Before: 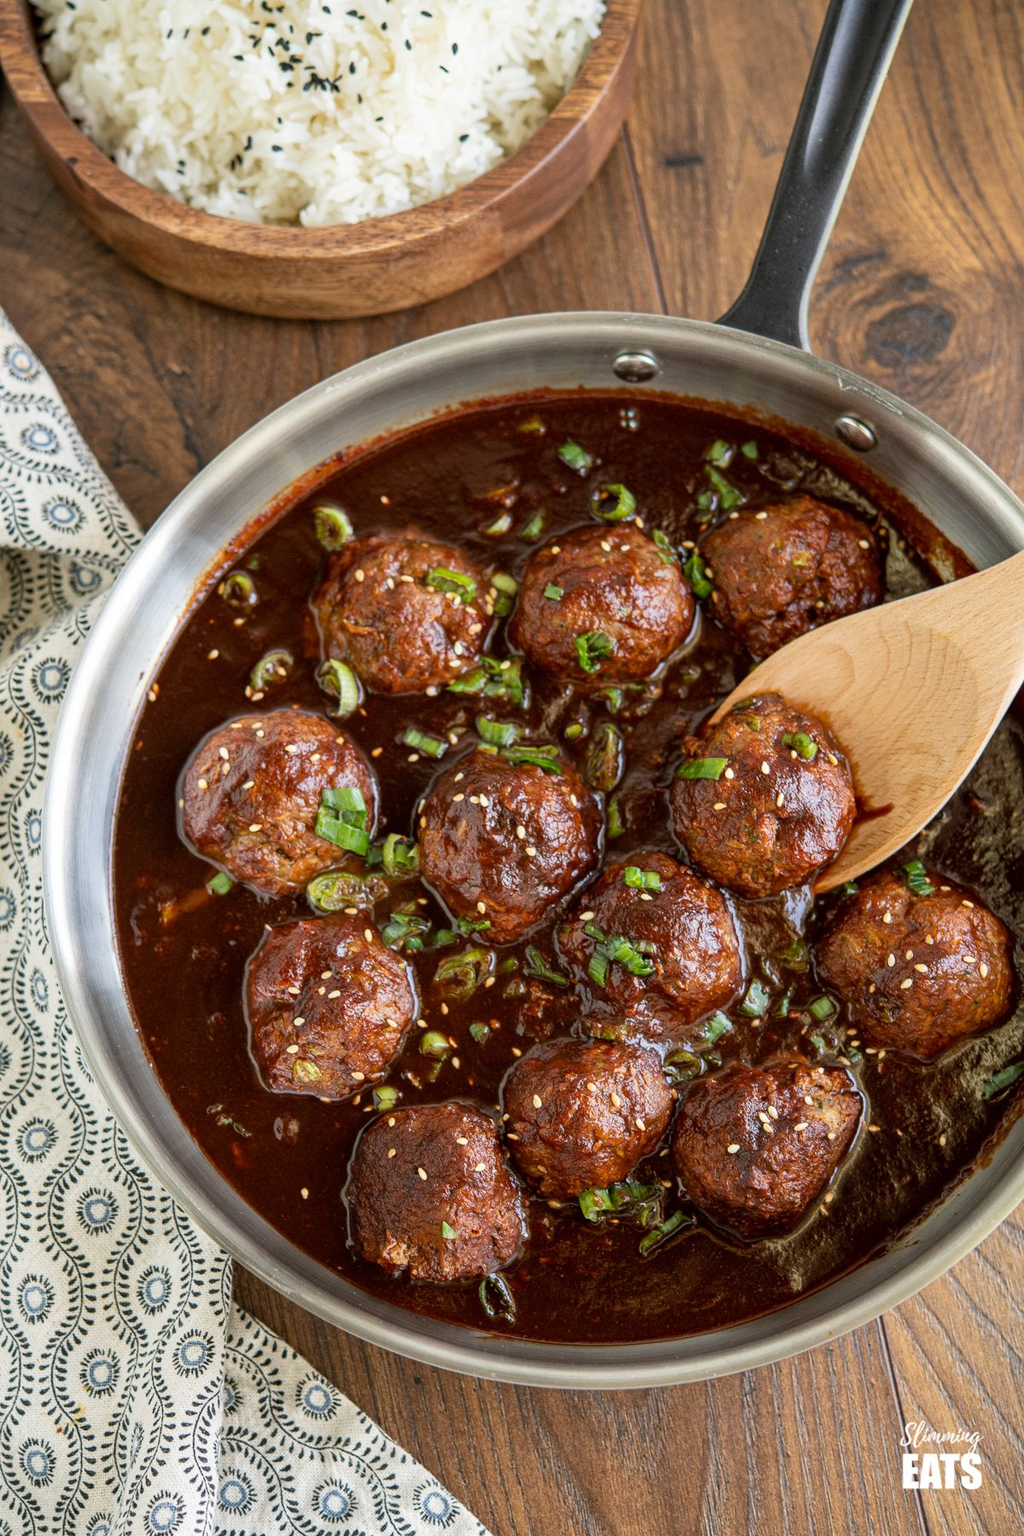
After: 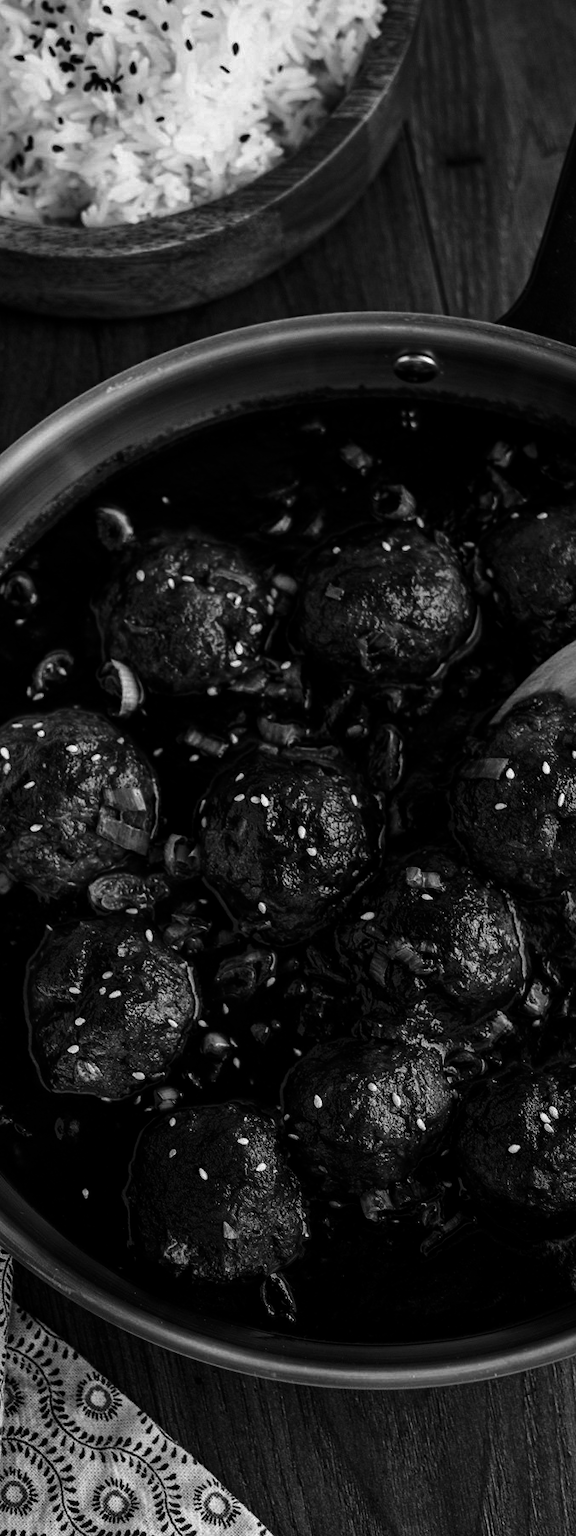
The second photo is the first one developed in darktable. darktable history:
crop: left 21.496%, right 22.254%
contrast brightness saturation: contrast 0.02, brightness -1, saturation -1
